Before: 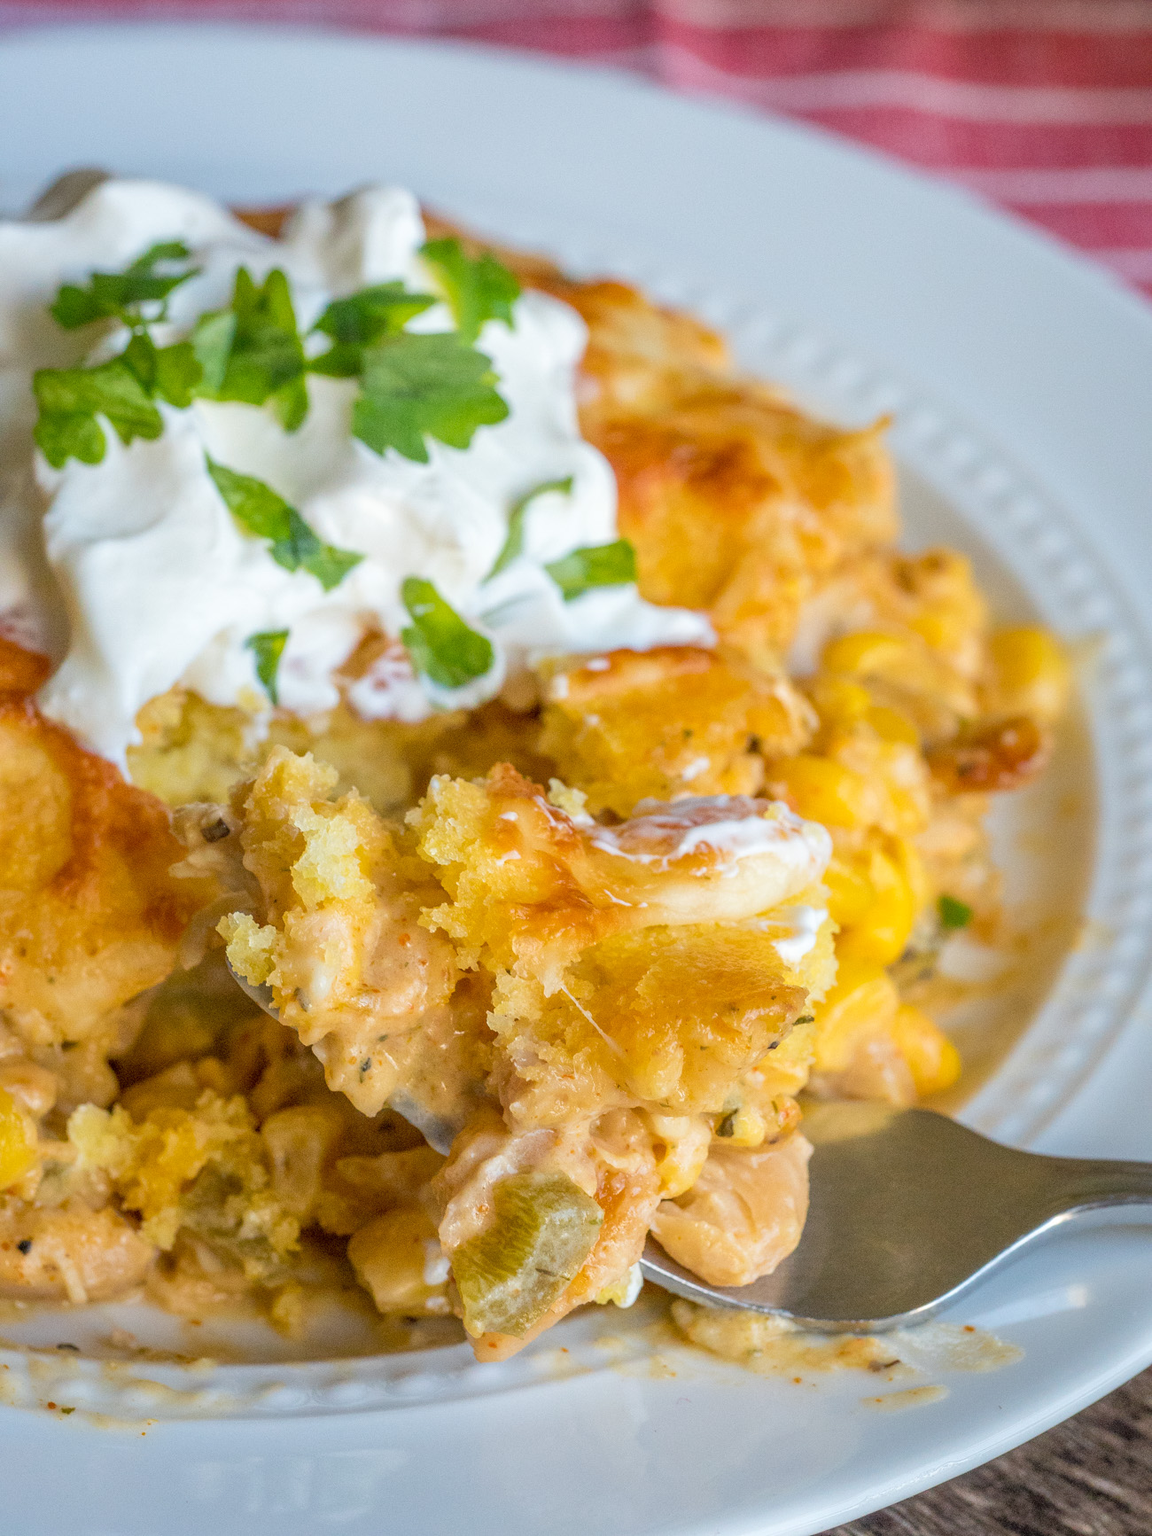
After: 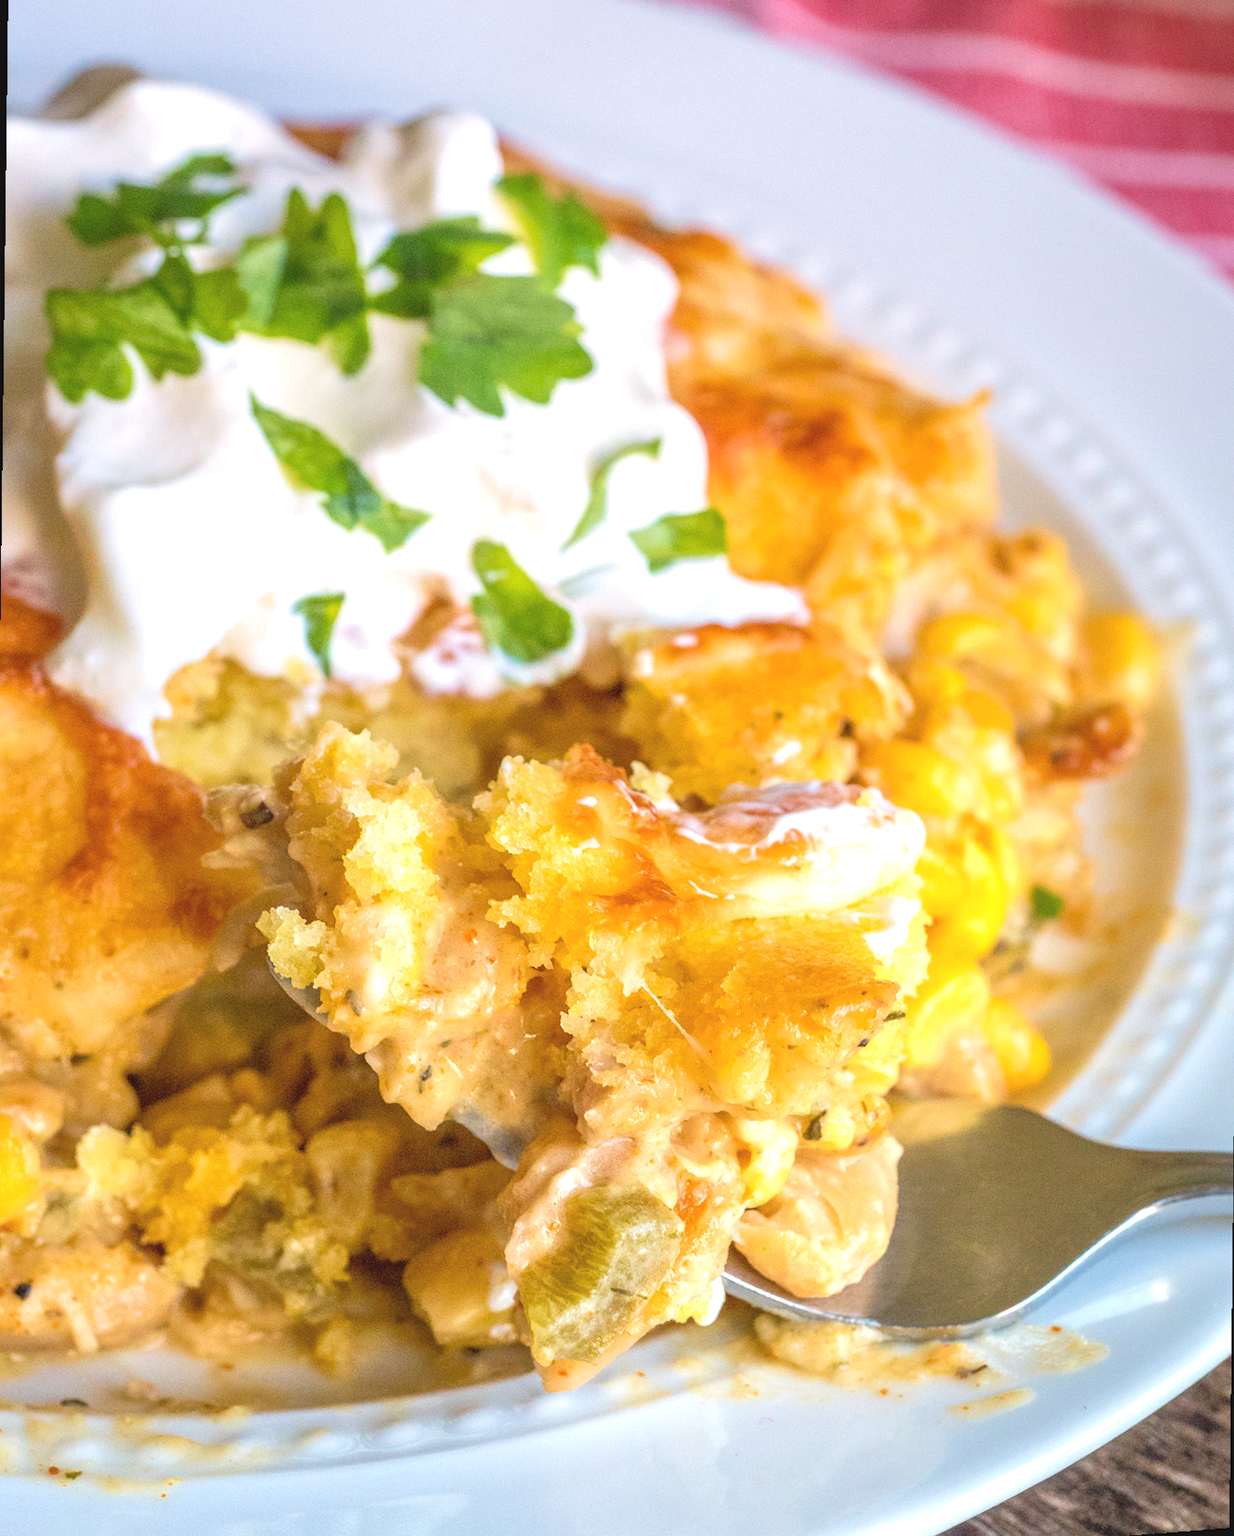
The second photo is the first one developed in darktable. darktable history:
rotate and perspective: rotation 0.679°, lens shift (horizontal) 0.136, crop left 0.009, crop right 0.991, crop top 0.078, crop bottom 0.95
exposure: black level correction -0.005, exposure 0.622 EV, compensate highlight preservation false
graduated density: density 0.38 EV, hardness 21%, rotation -6.11°, saturation 32%
velvia: on, module defaults
